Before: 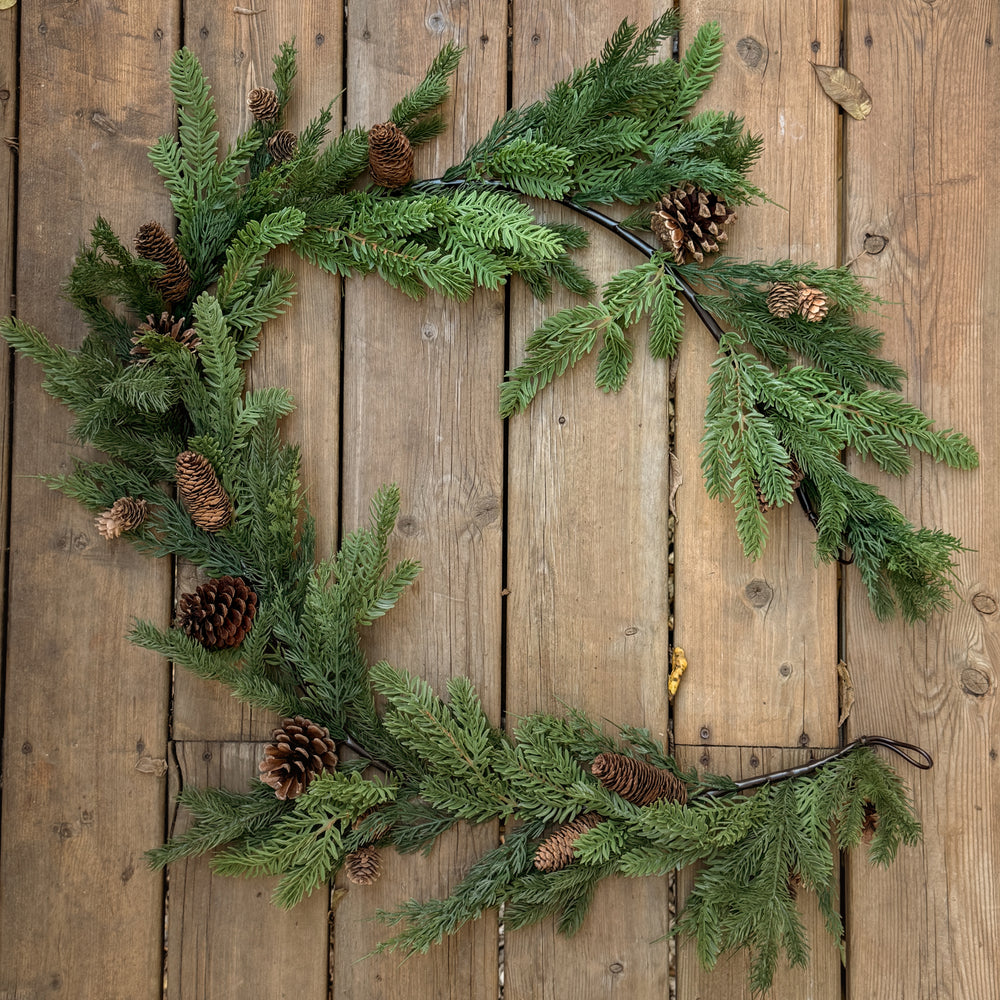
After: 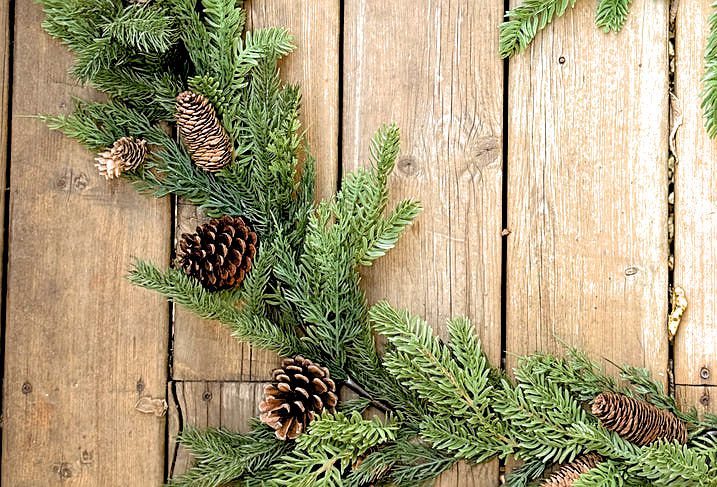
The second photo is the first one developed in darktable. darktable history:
filmic rgb: black relative exposure -14.86 EV, white relative exposure 3 EV, target black luminance 0%, hardness 9.34, latitude 98.42%, contrast 0.915, shadows ↔ highlights balance 0.752%, color science v6 (2022)
exposure: black level correction 0.009, exposure 1.424 EV, compensate highlight preservation false
sharpen: on, module defaults
crop: top 36.078%, right 28.27%, bottom 15.15%
